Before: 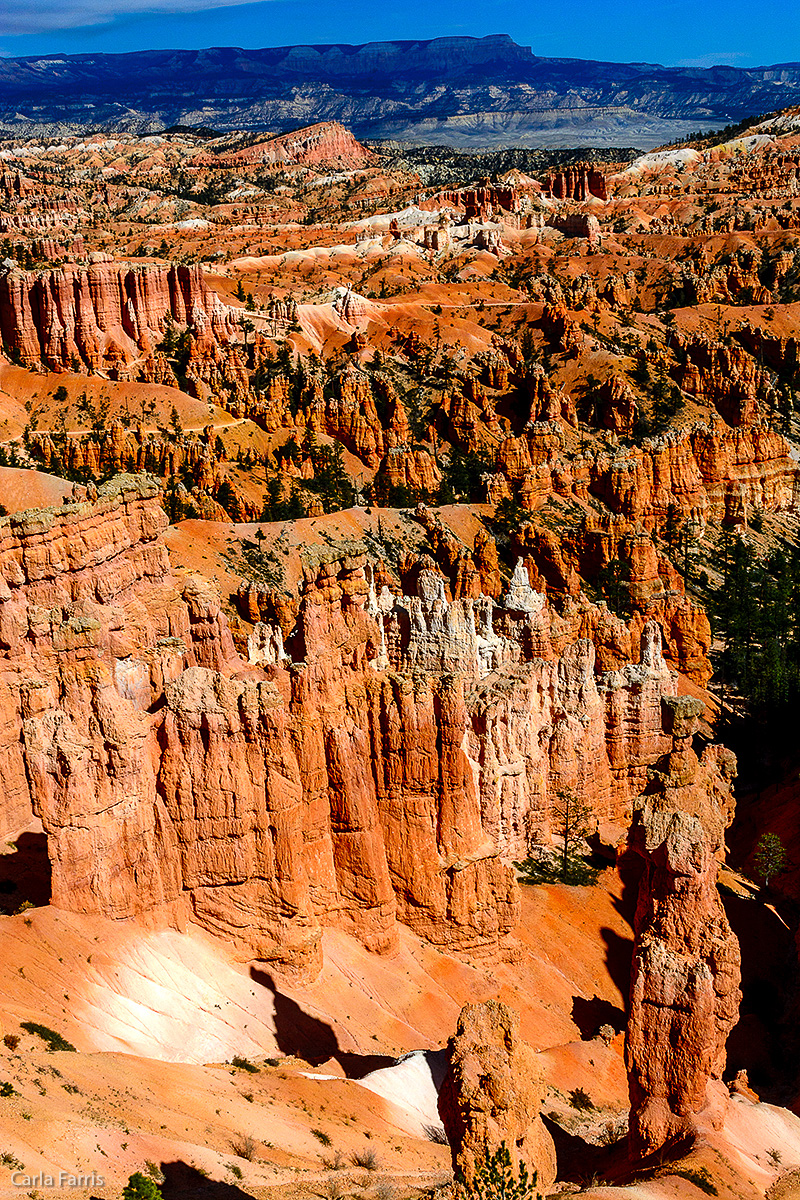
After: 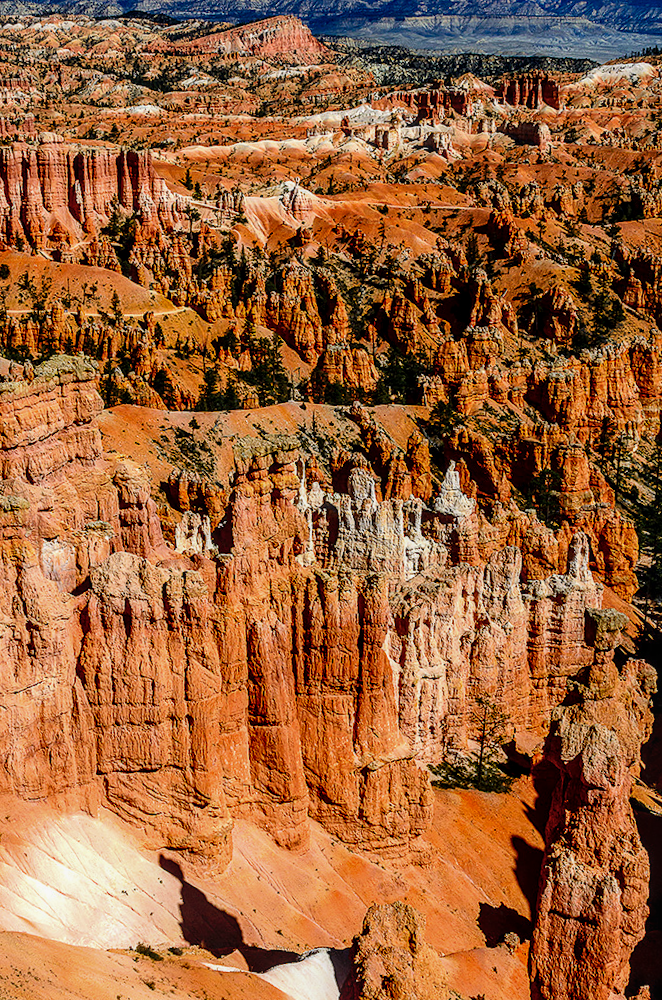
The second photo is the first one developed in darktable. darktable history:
exposure: exposure -0.217 EV, compensate highlight preservation false
local contrast: on, module defaults
crop and rotate: angle -3.28°, left 5.37%, top 5.159%, right 4.793%, bottom 4.484%
